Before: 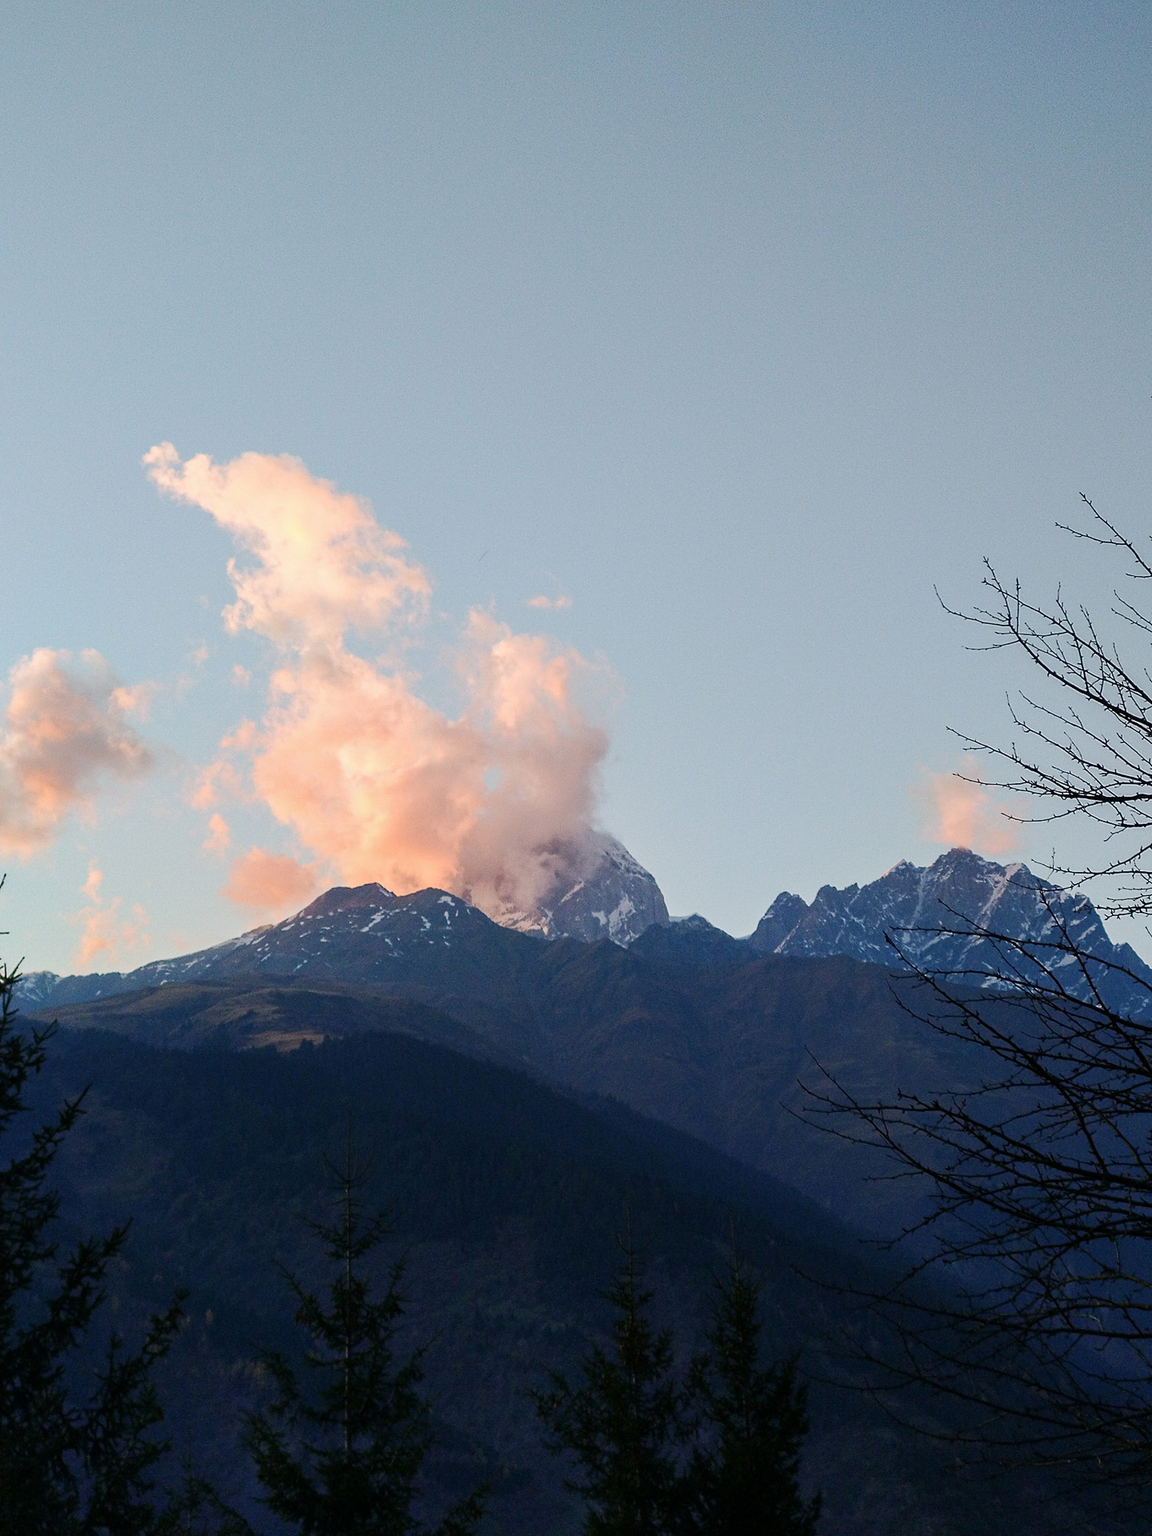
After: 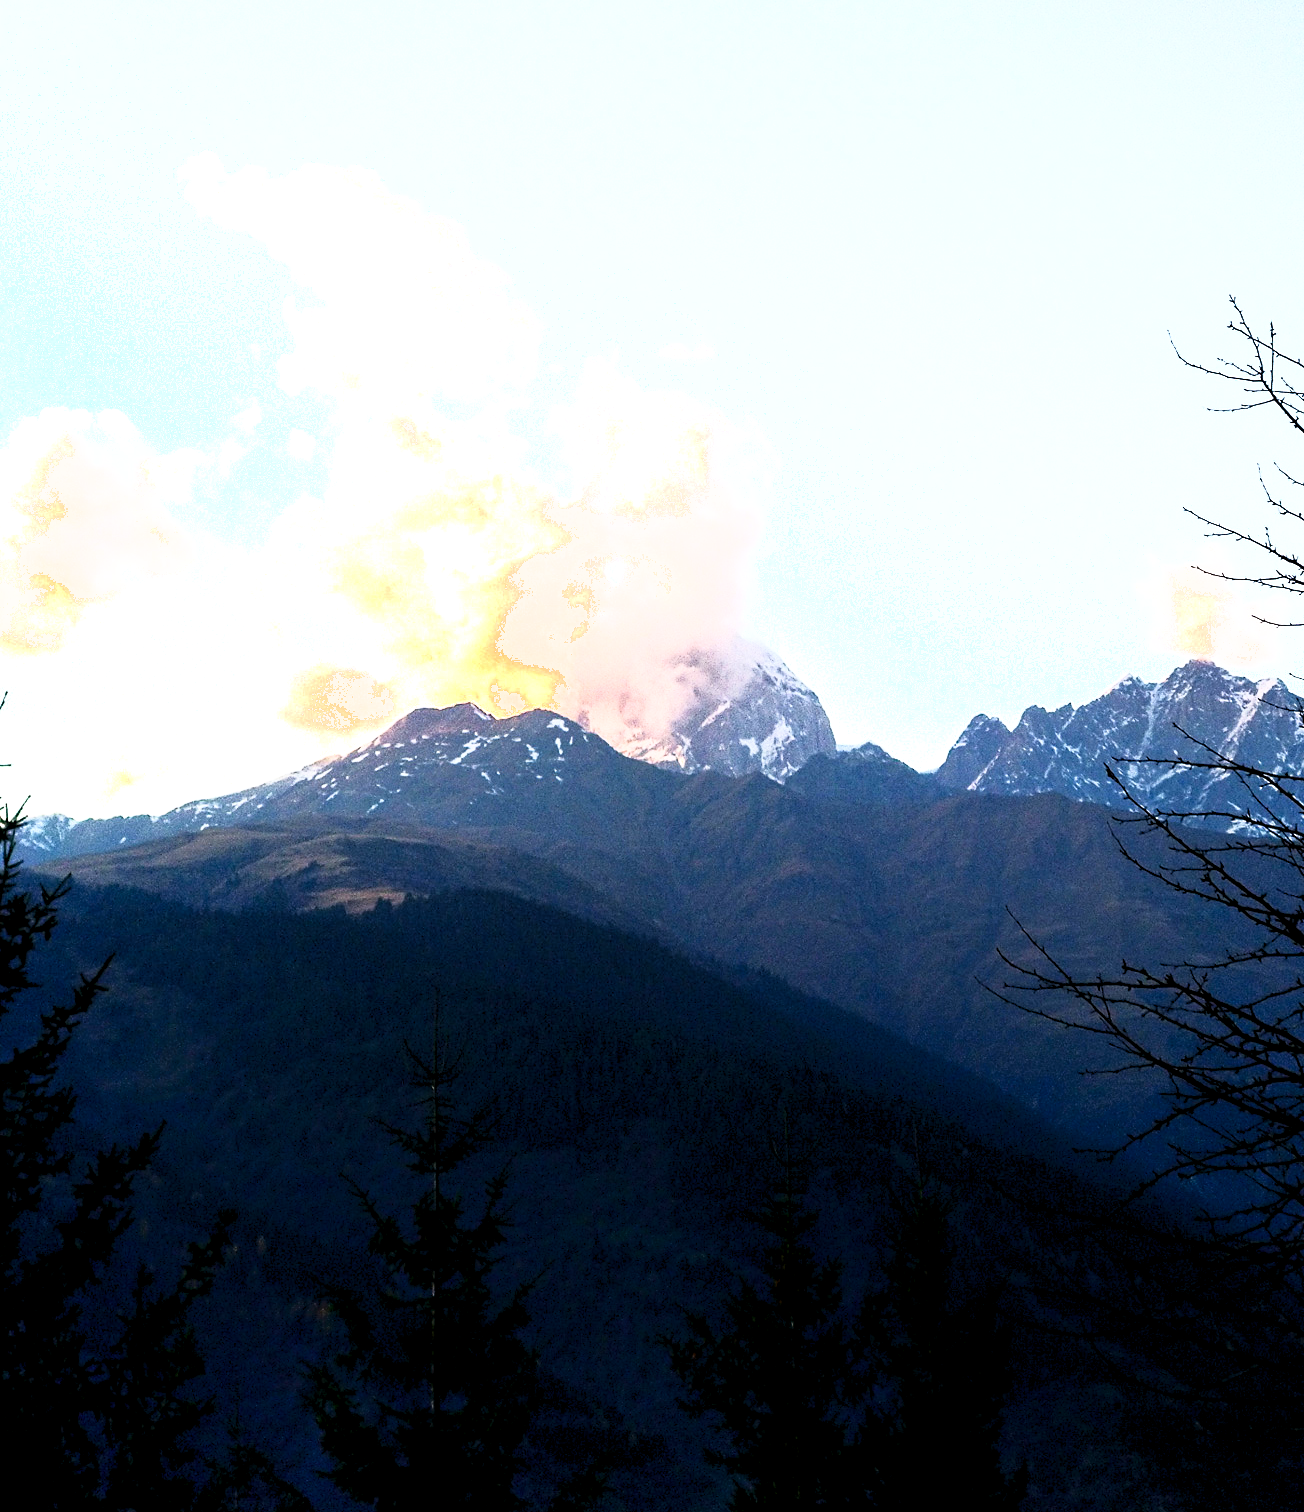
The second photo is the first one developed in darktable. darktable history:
crop: top 20.916%, right 9.437%, bottom 0.316%
rgb levels: levels [[0.013, 0.434, 0.89], [0, 0.5, 1], [0, 0.5, 1]]
shadows and highlights: shadows -62.32, white point adjustment -5.22, highlights 61.59
exposure: black level correction 0, exposure 1 EV, compensate exposure bias true, compensate highlight preservation false
